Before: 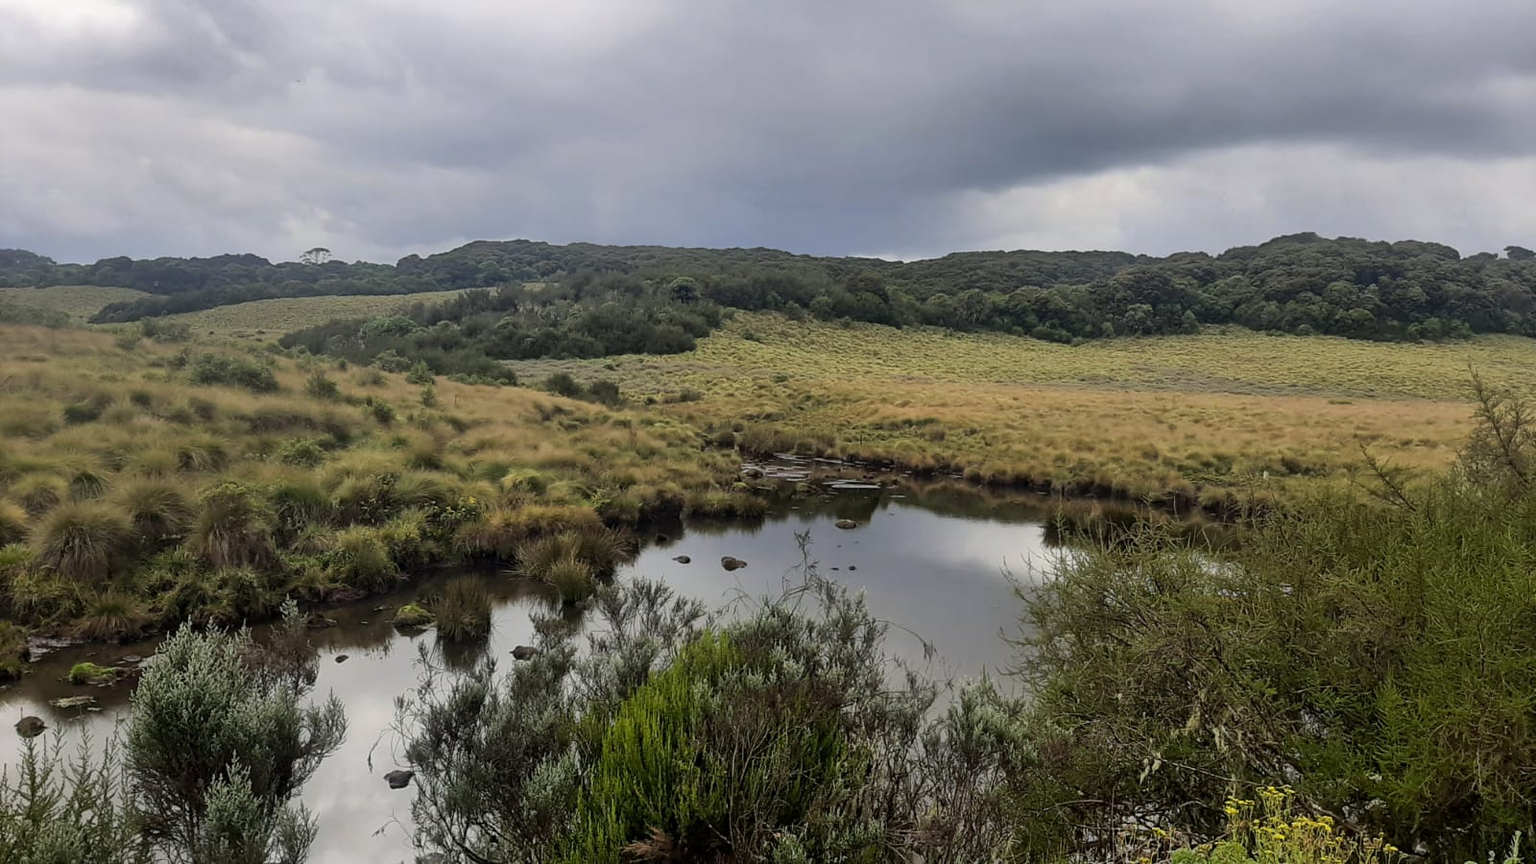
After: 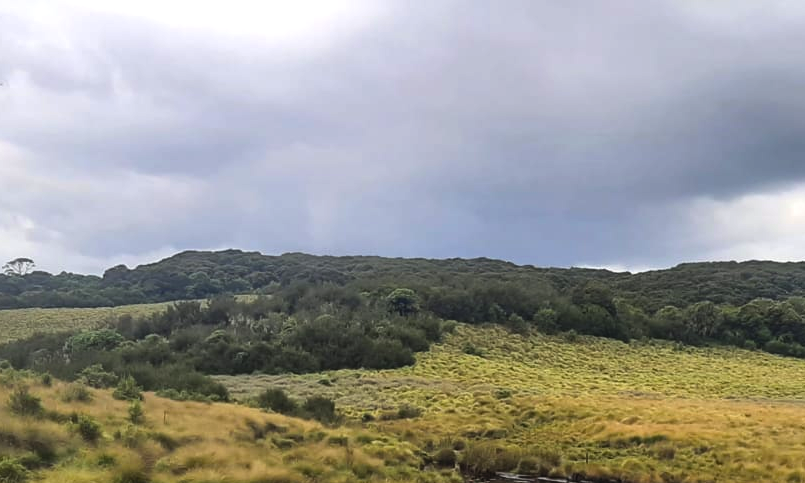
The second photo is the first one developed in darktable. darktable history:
crop: left 19.402%, right 30.25%, bottom 46.231%
color balance rgb: global offset › luminance 0.486%, perceptual saturation grading › global saturation 29.484%, perceptual brilliance grading › global brilliance -5.213%, perceptual brilliance grading › highlights 23.987%, perceptual brilliance grading › mid-tones 7.097%, perceptual brilliance grading › shadows -4.554%
